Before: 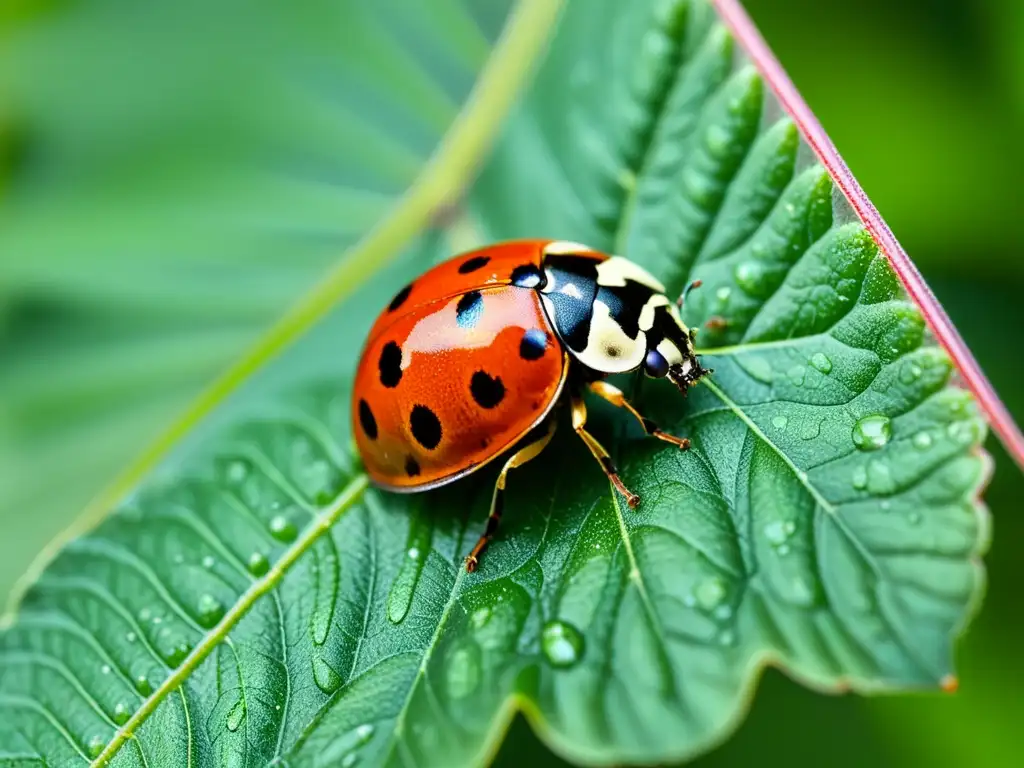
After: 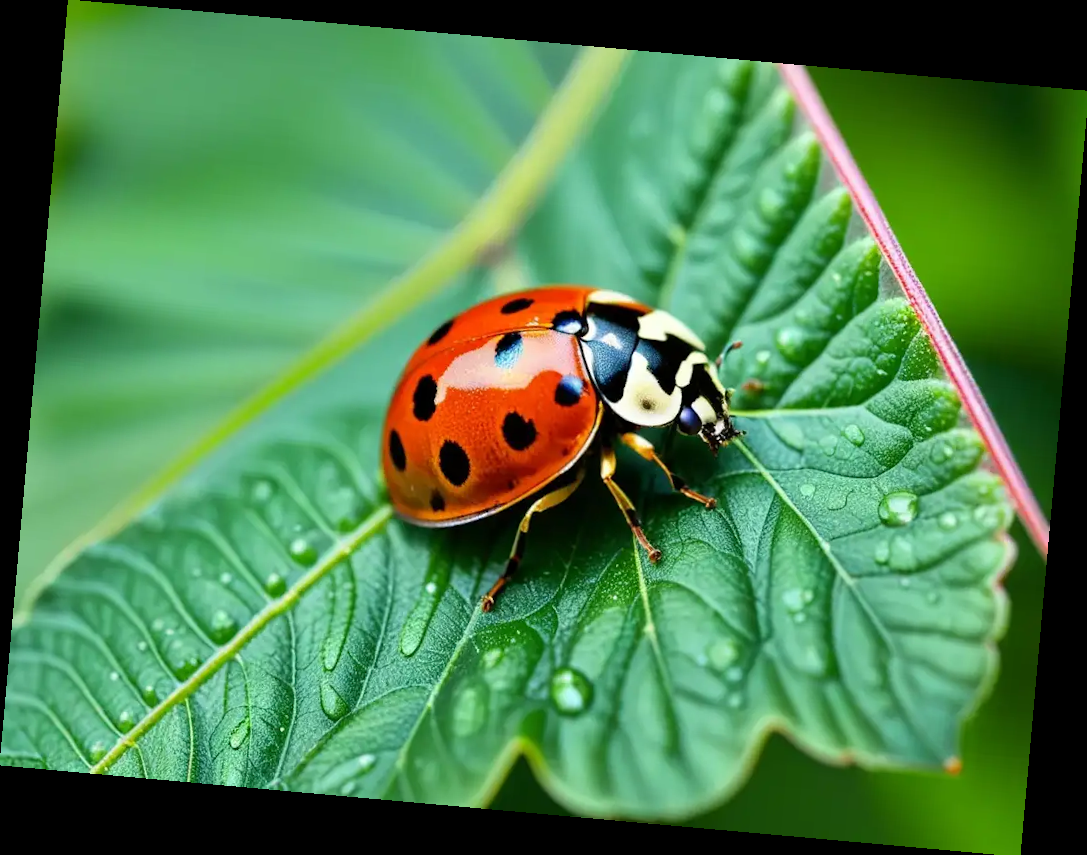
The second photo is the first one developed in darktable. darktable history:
rotate and perspective: rotation 5.12°, automatic cropping off
